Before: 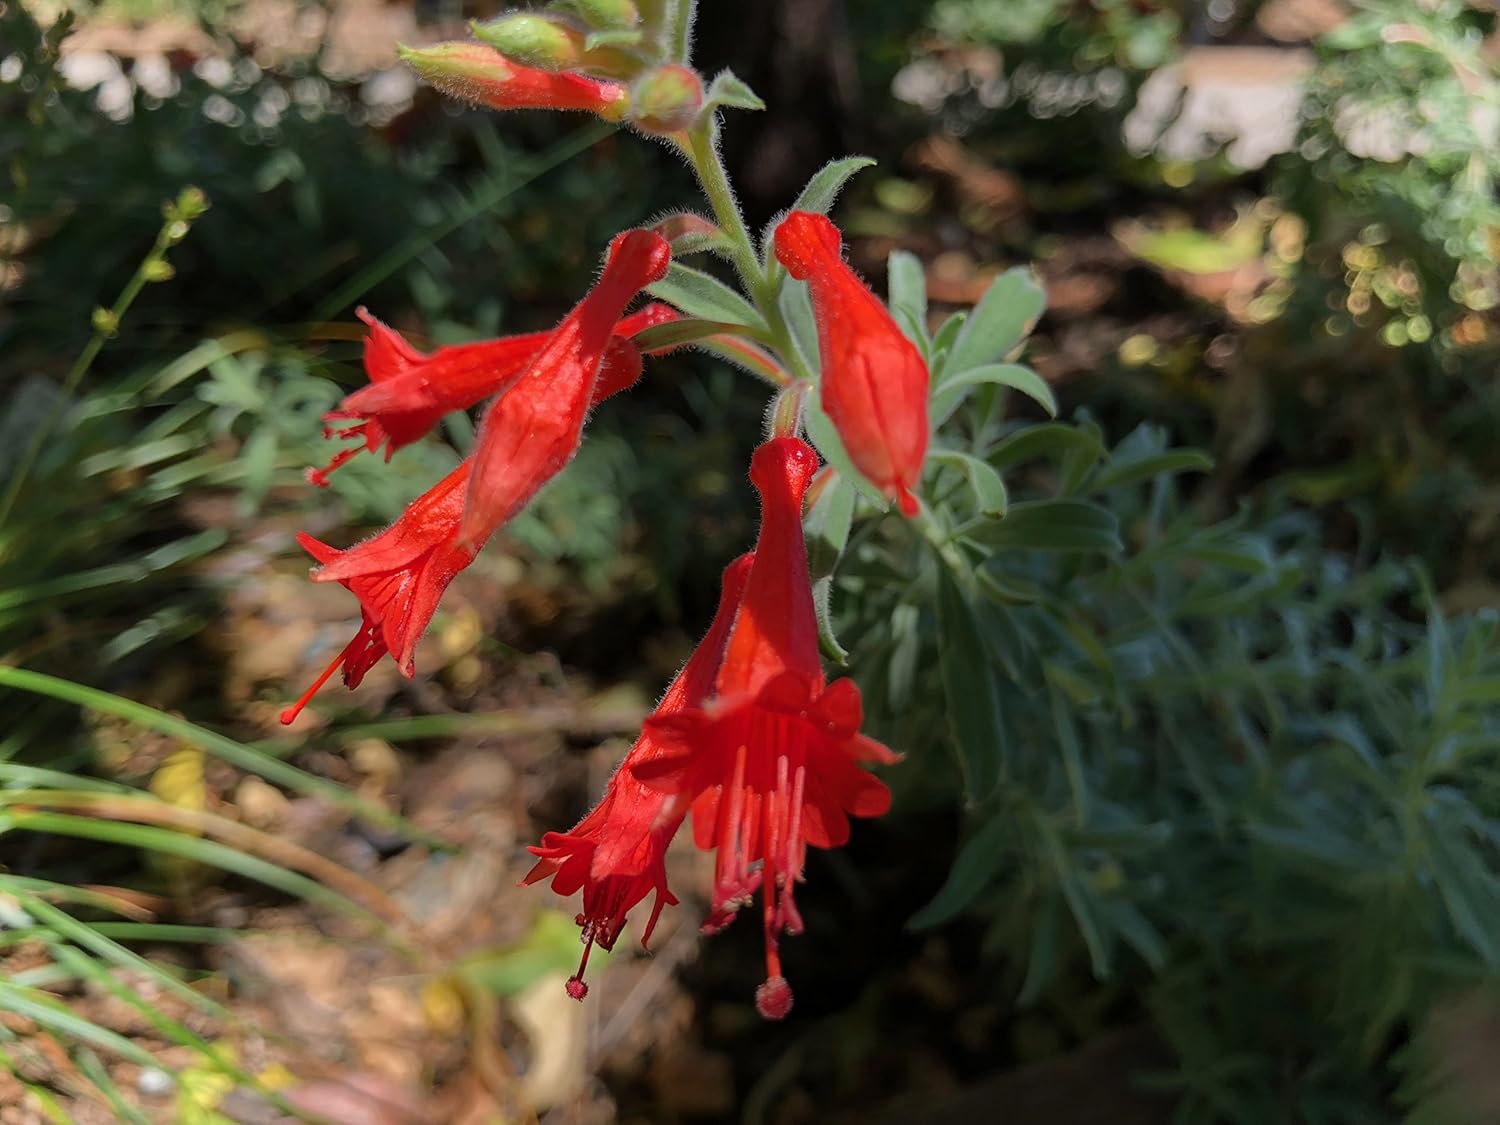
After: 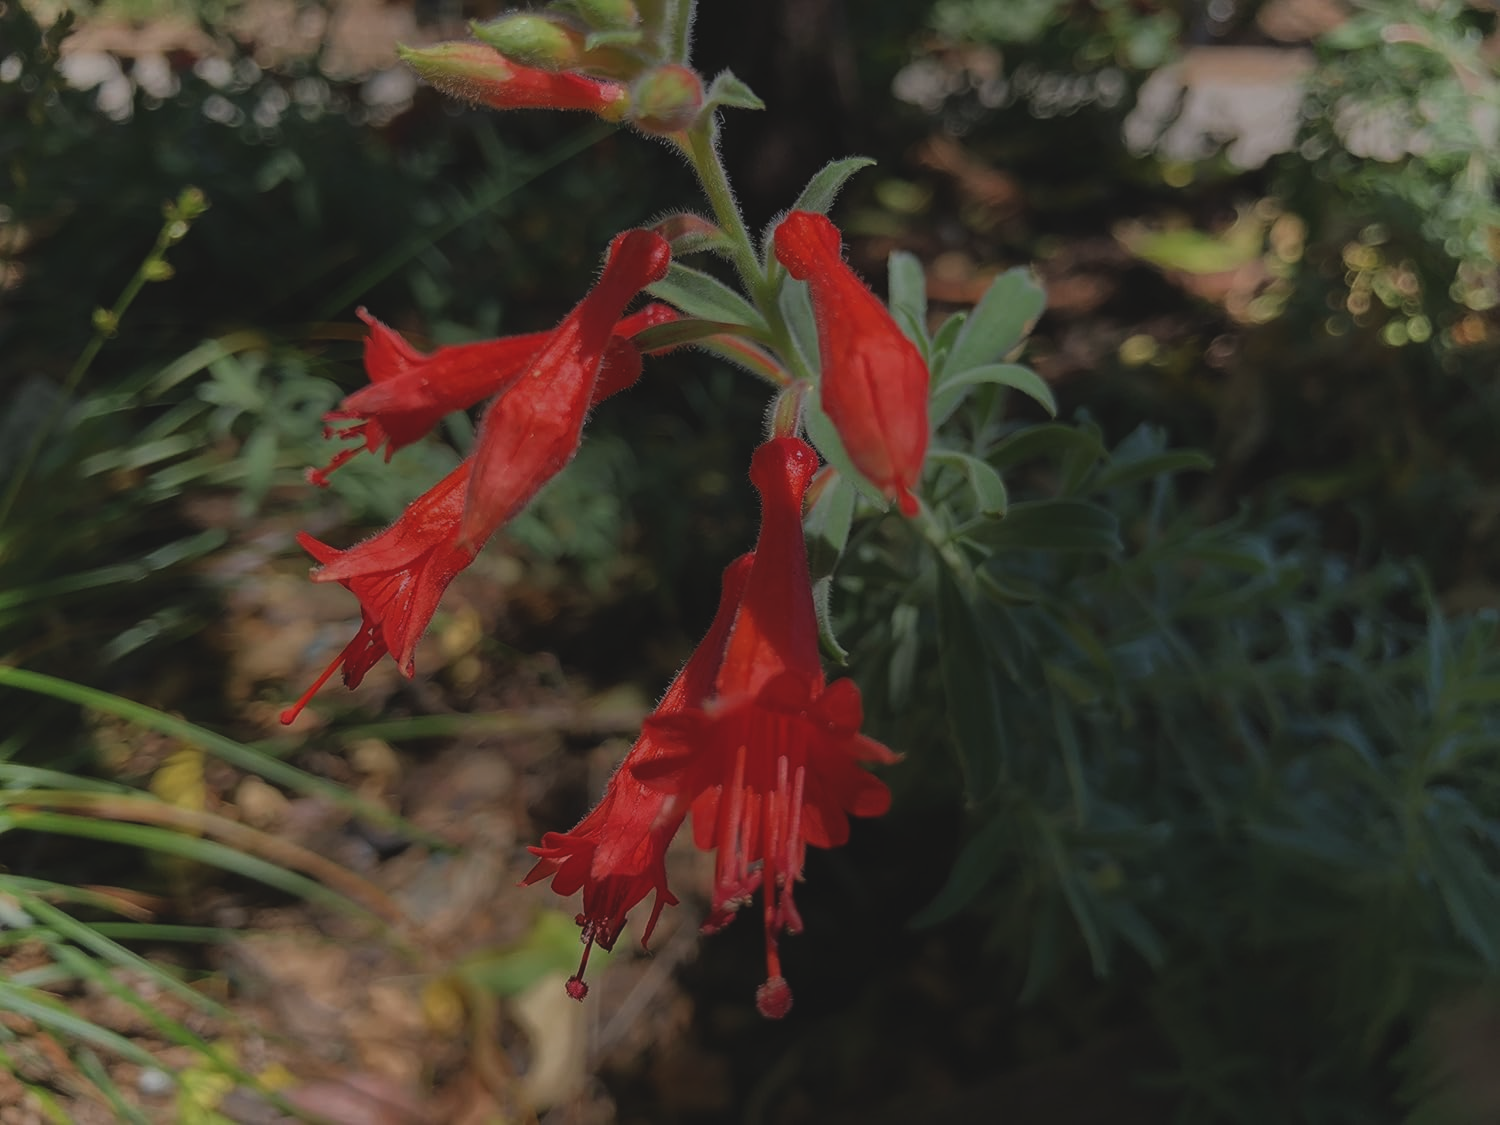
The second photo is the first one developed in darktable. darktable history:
color calibration: illuminant same as pipeline (D50), adaptation none (bypass), x 0.332, y 0.333, temperature 5009.23 K
exposure: black level correction -0.018, exposure -1.119 EV, compensate highlight preservation false
